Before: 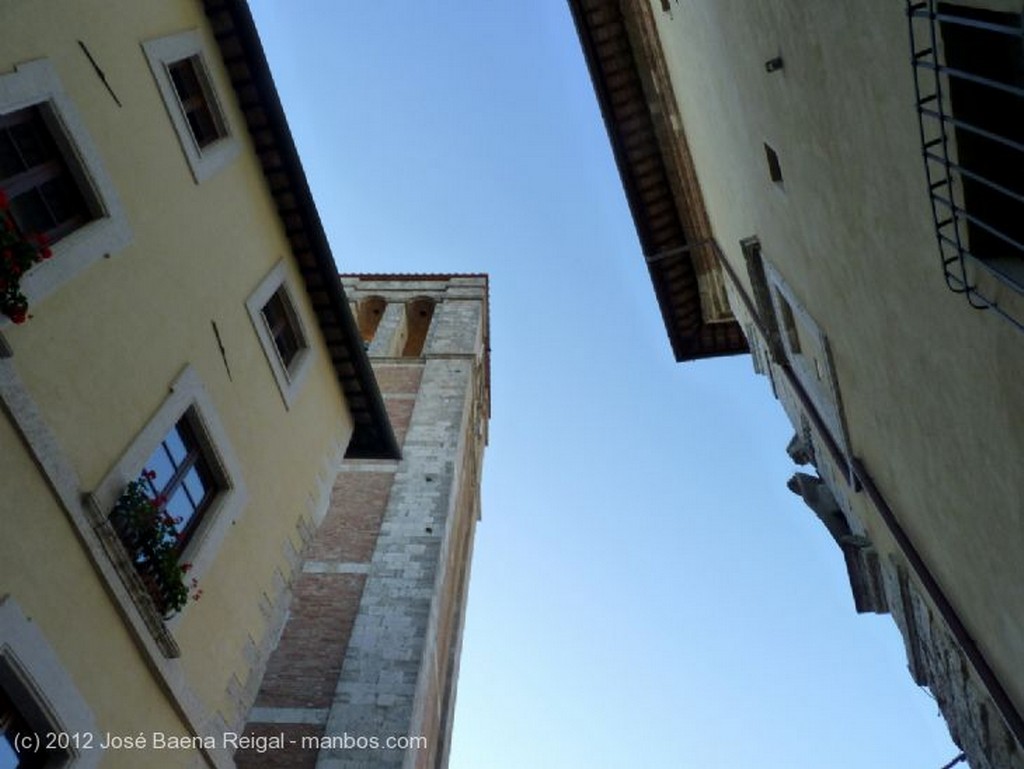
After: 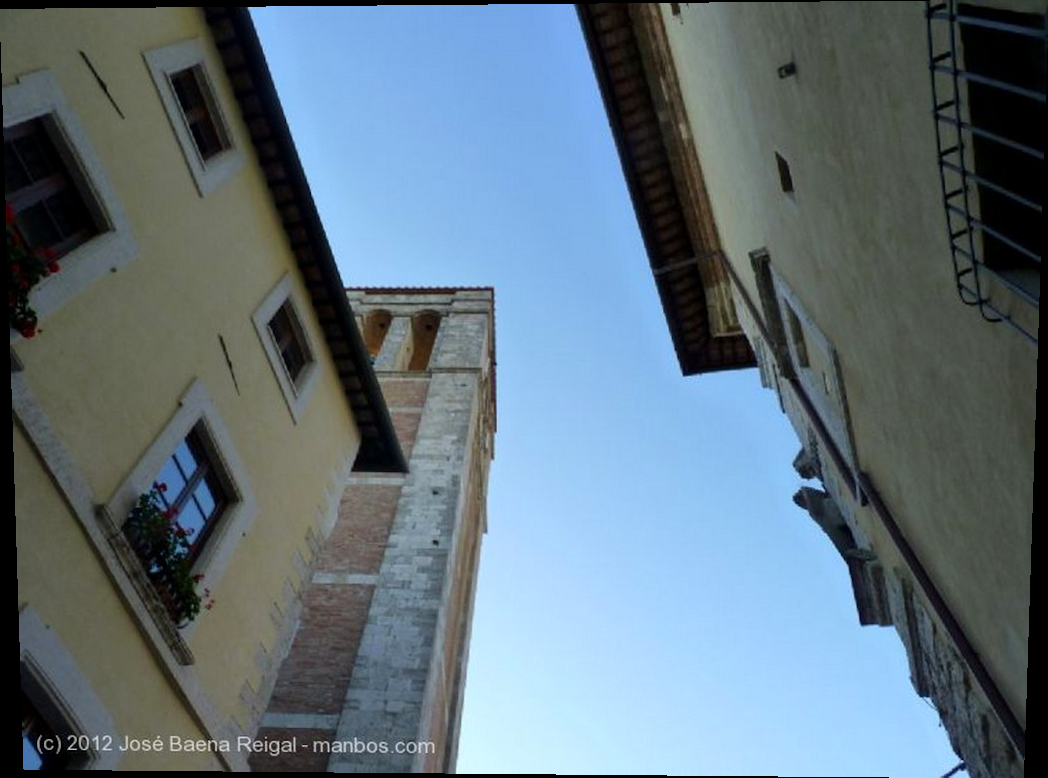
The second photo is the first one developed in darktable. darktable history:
color balance rgb: global vibrance 20%
rotate and perspective: lens shift (vertical) 0.048, lens shift (horizontal) -0.024, automatic cropping off
